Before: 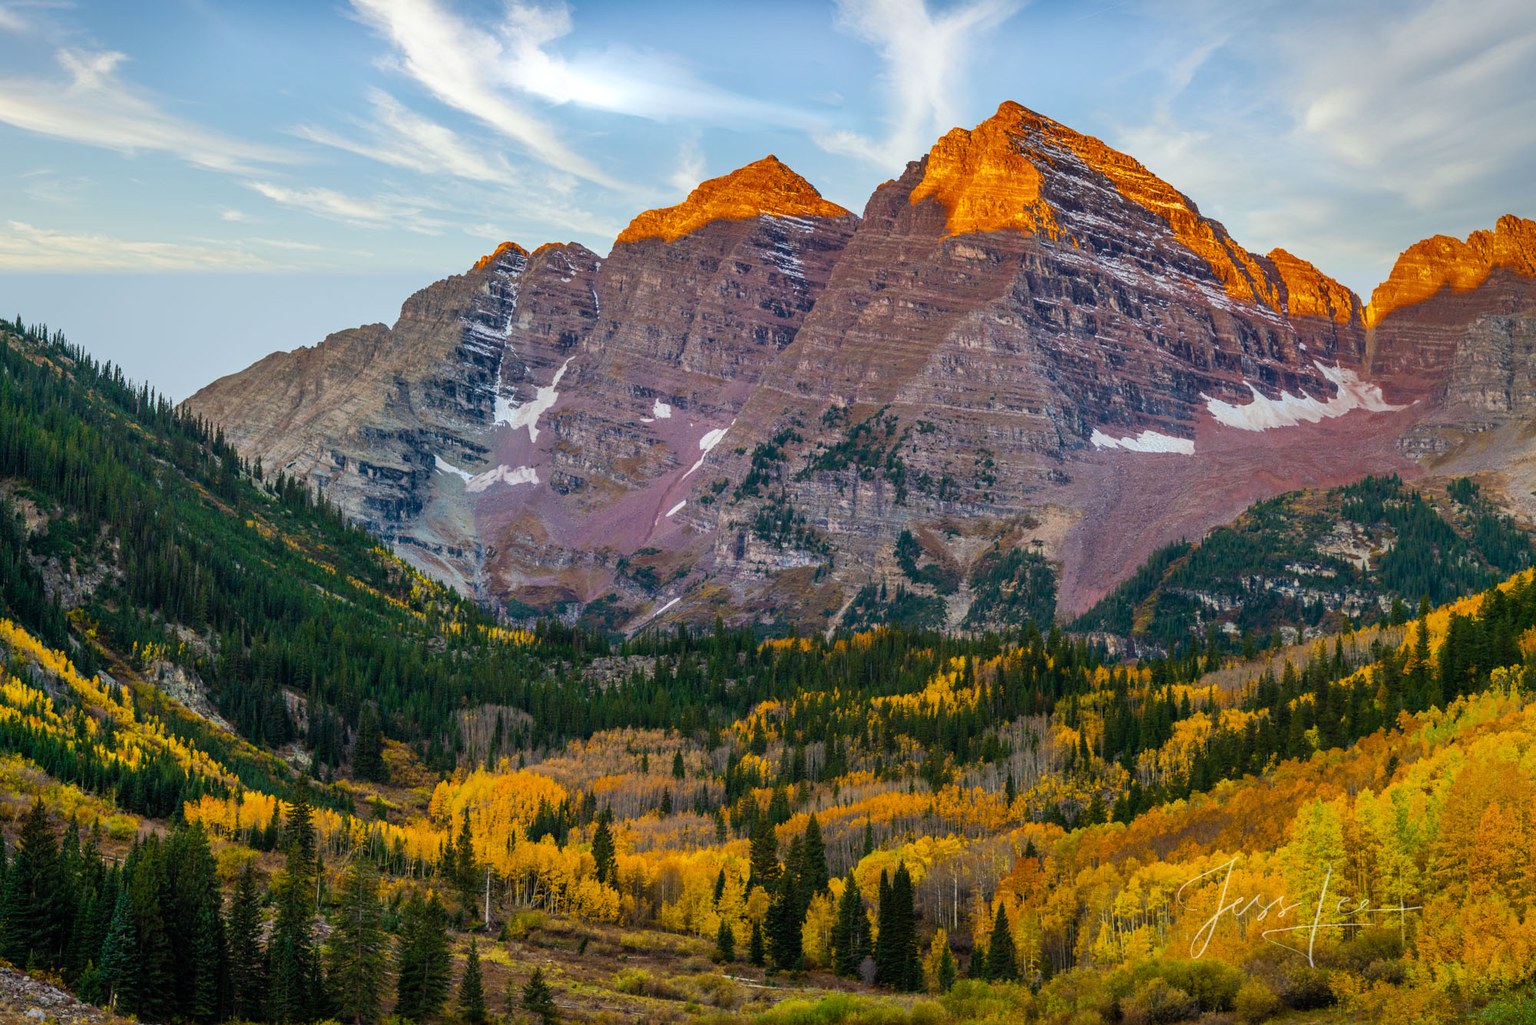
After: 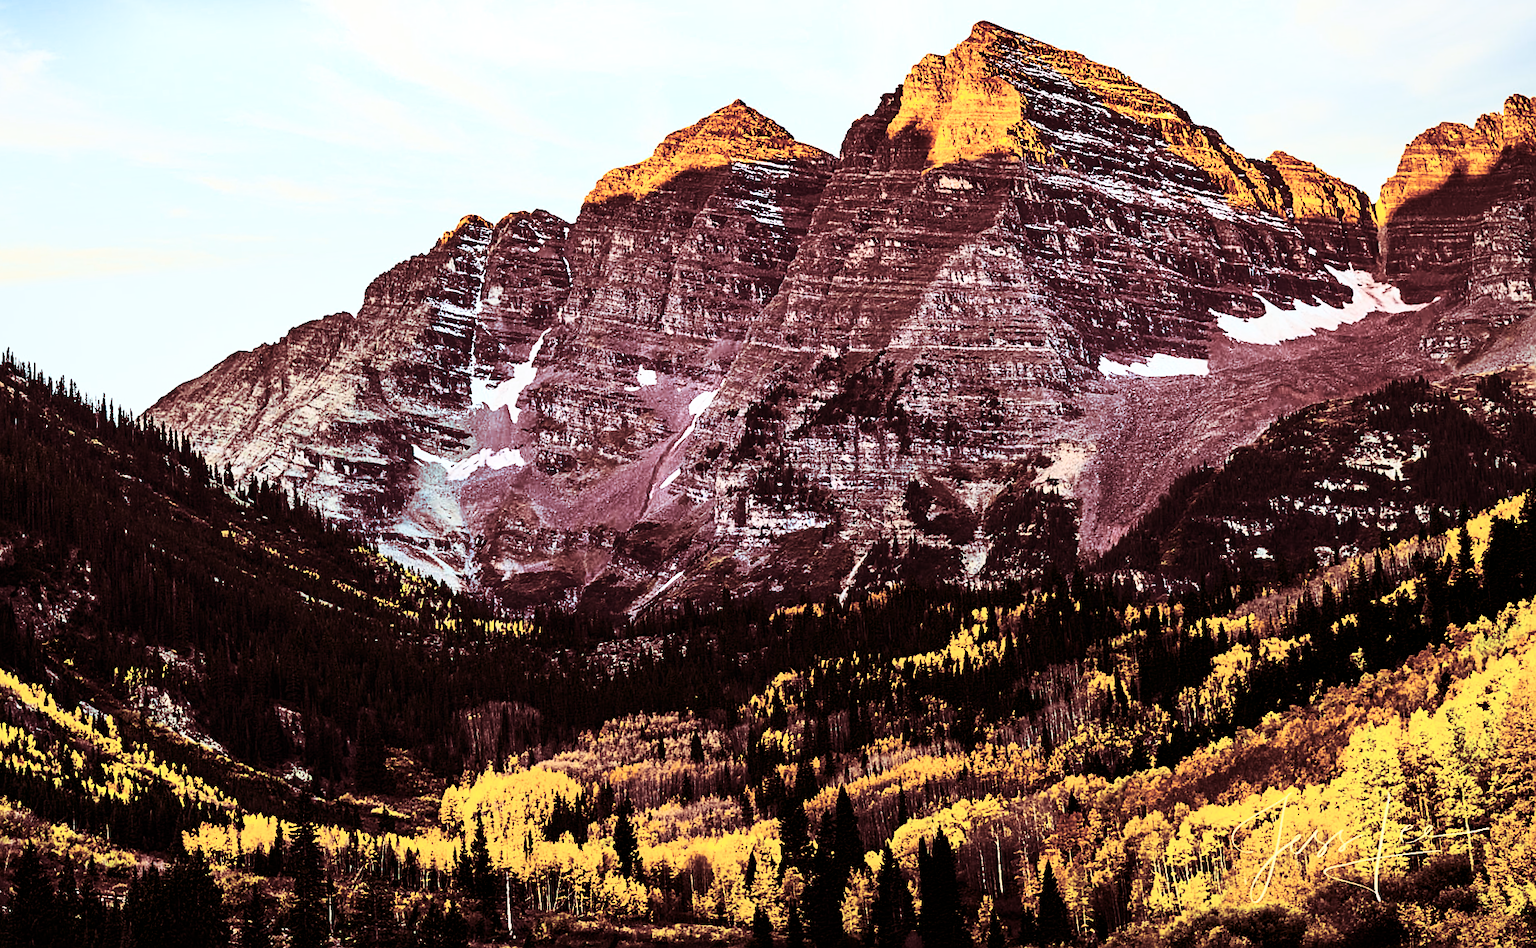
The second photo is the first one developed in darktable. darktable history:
contrast brightness saturation: contrast 0.93, brightness 0.2
exposure: black level correction 0.001, compensate highlight preservation false
split-toning: highlights › saturation 0, balance -61.83
sharpen: on, module defaults
rotate and perspective: rotation -5°, crop left 0.05, crop right 0.952, crop top 0.11, crop bottom 0.89
